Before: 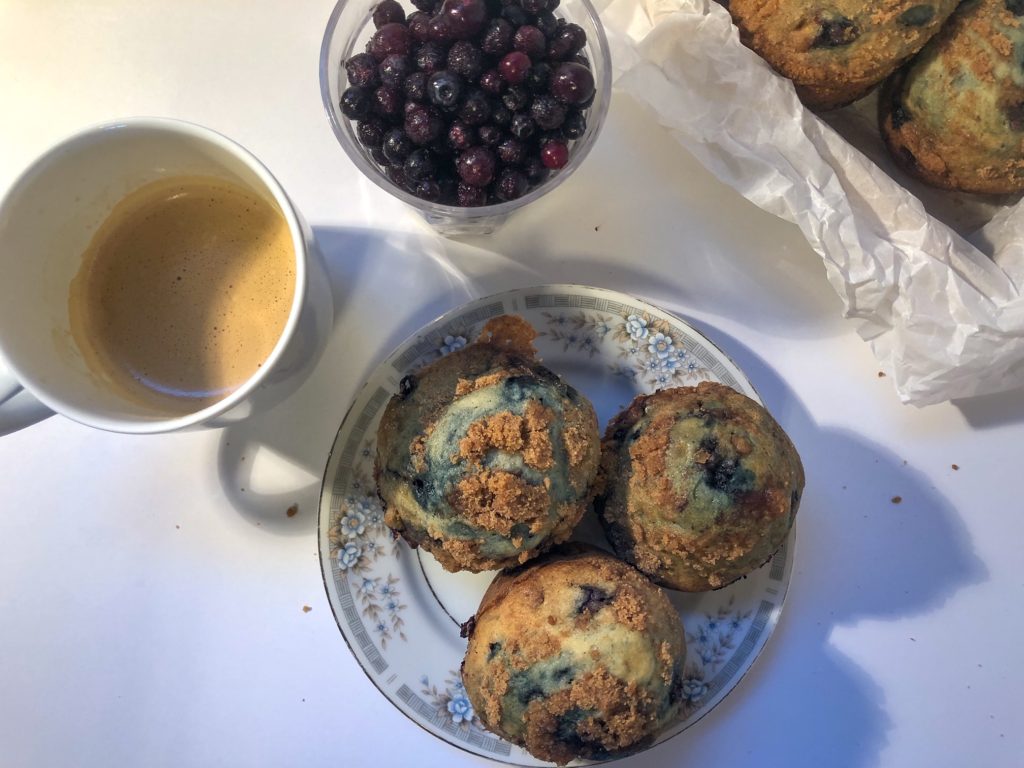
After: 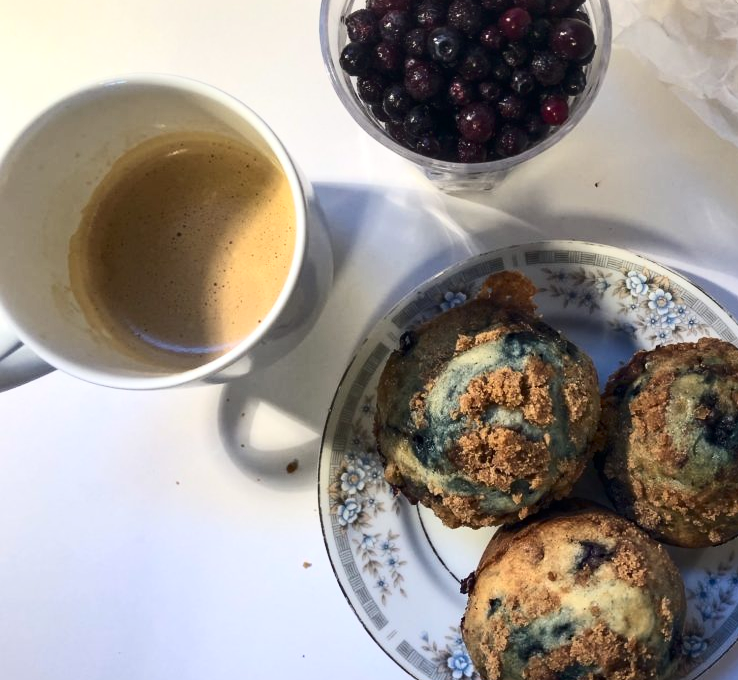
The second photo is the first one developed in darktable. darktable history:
exposure: compensate highlight preservation false
crop: top 5.797%, right 27.877%, bottom 5.643%
contrast brightness saturation: contrast 0.273
